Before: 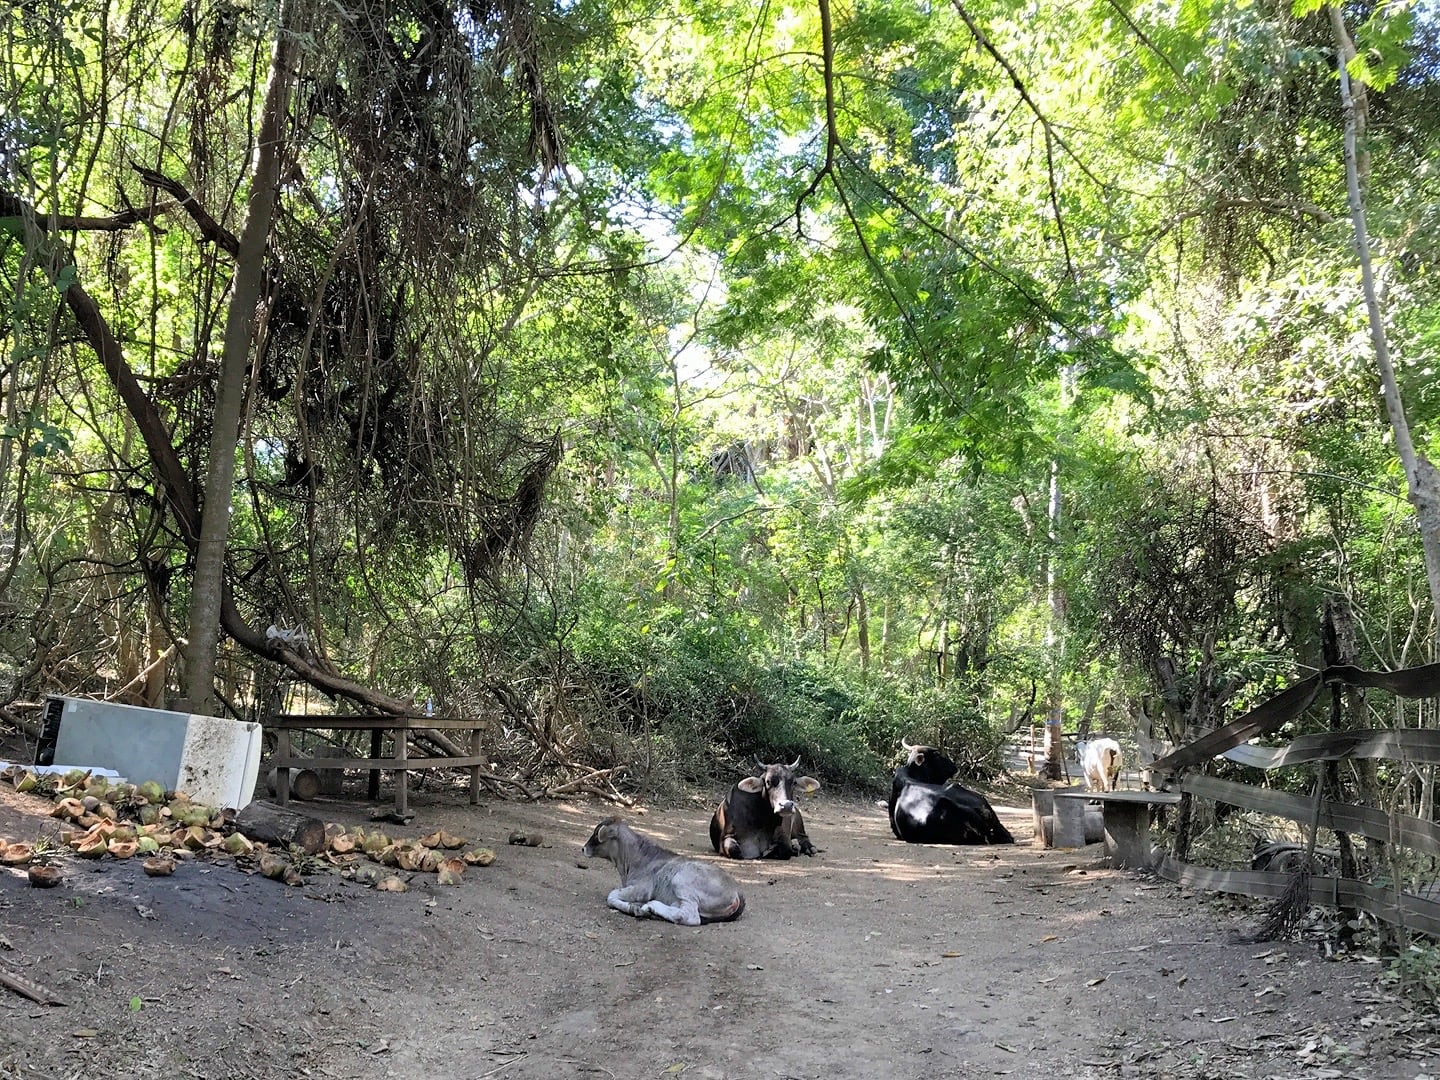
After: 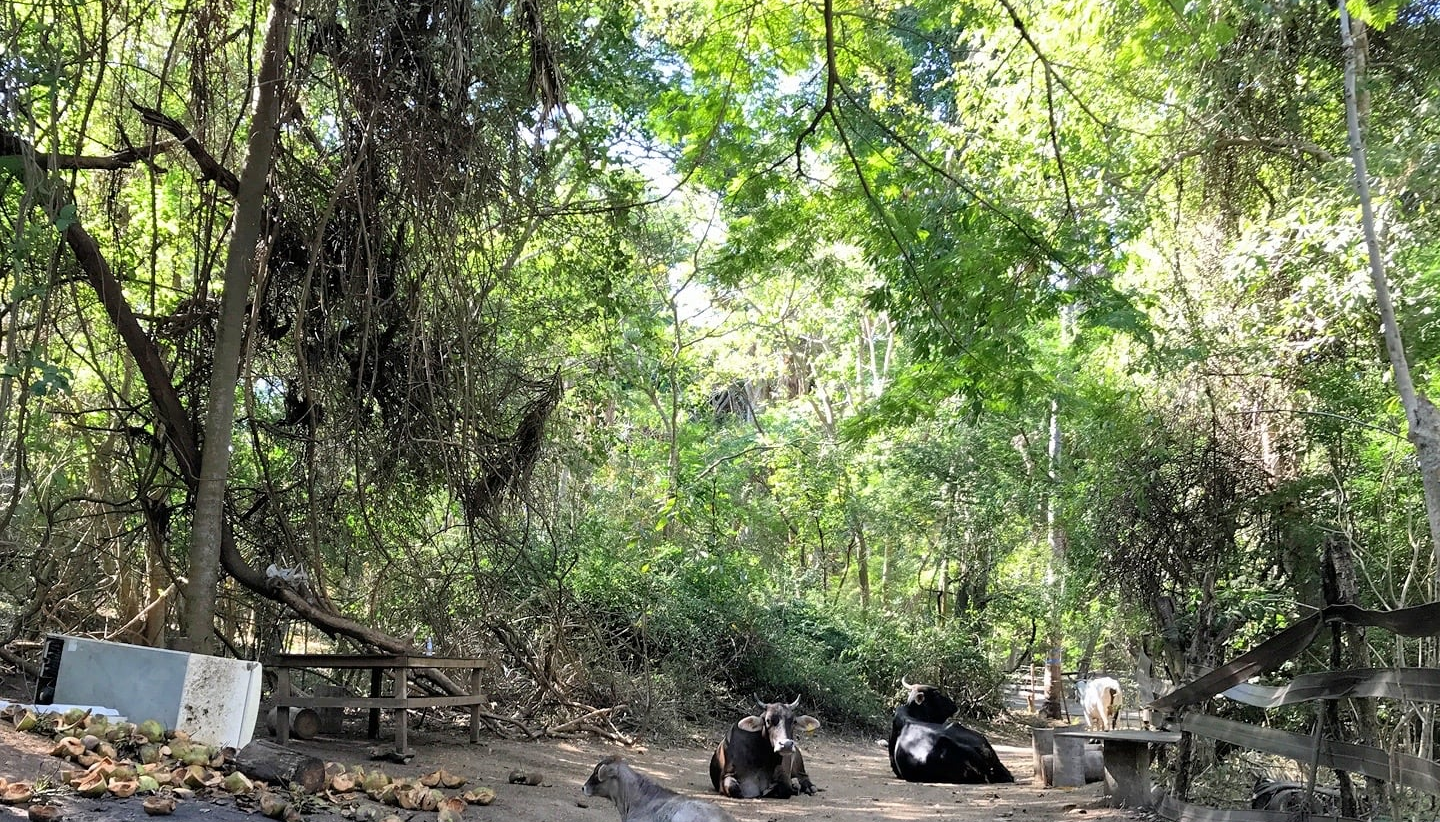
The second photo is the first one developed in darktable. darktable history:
exposure: compensate highlight preservation false
crop: top 5.715%, bottom 18.144%
